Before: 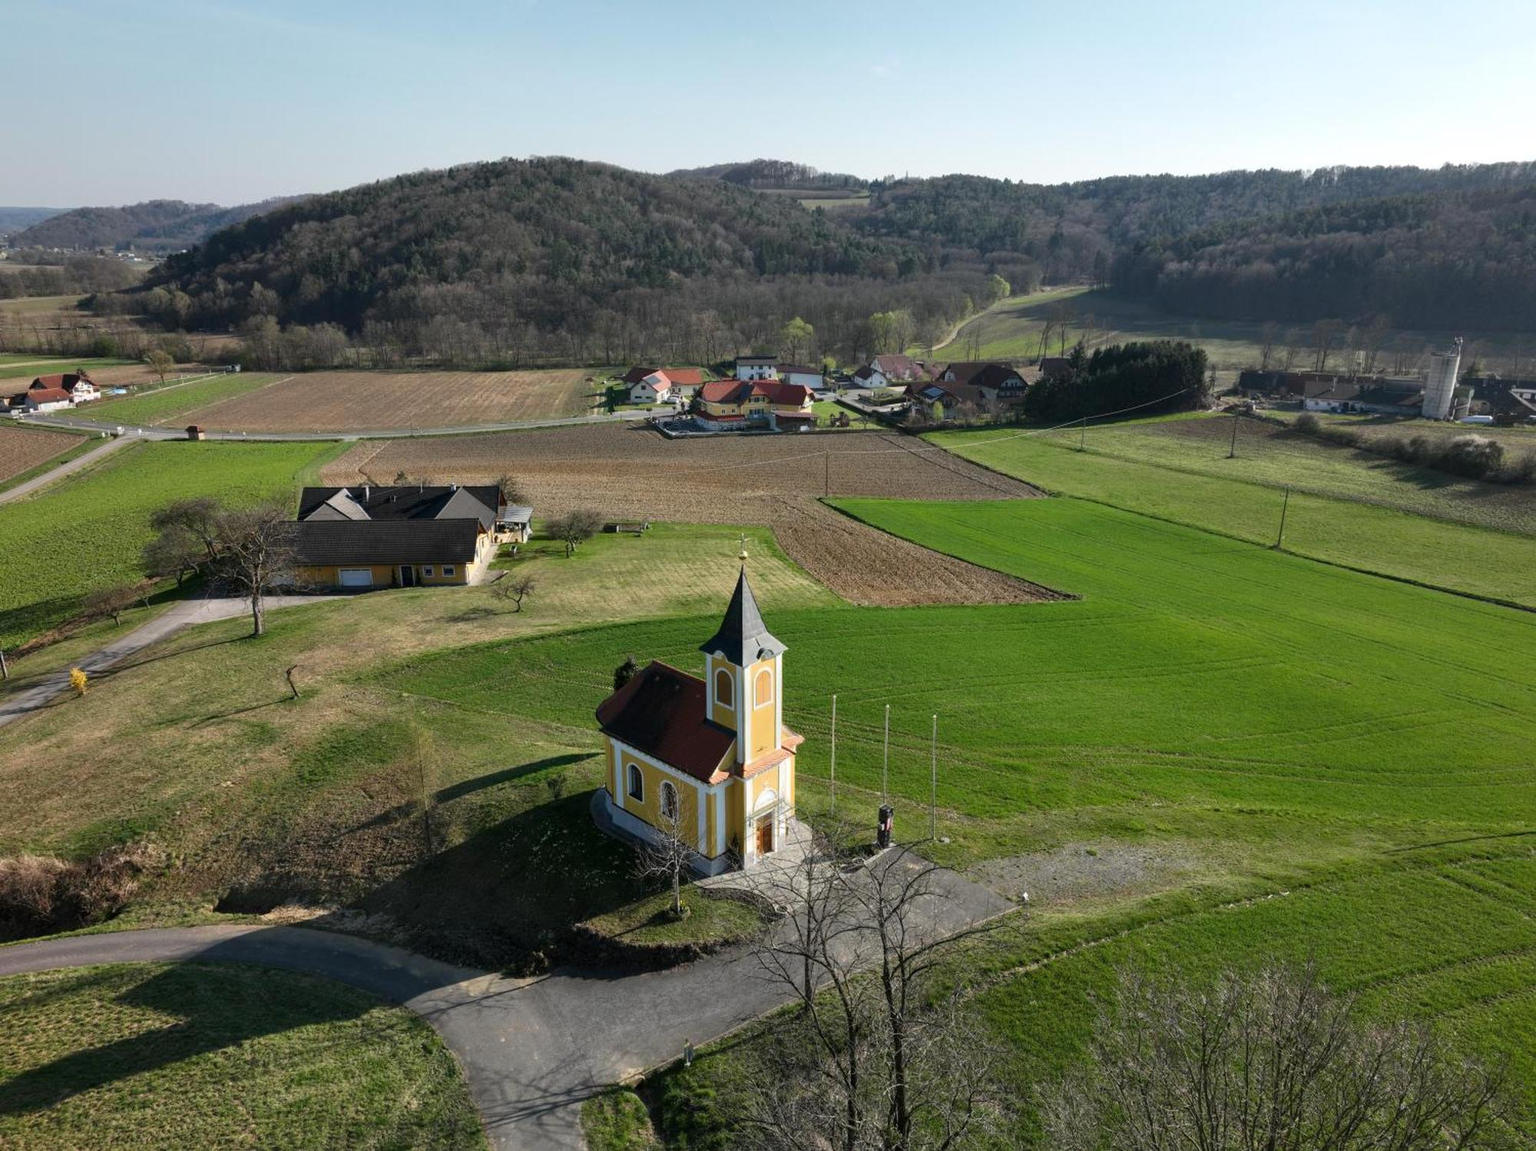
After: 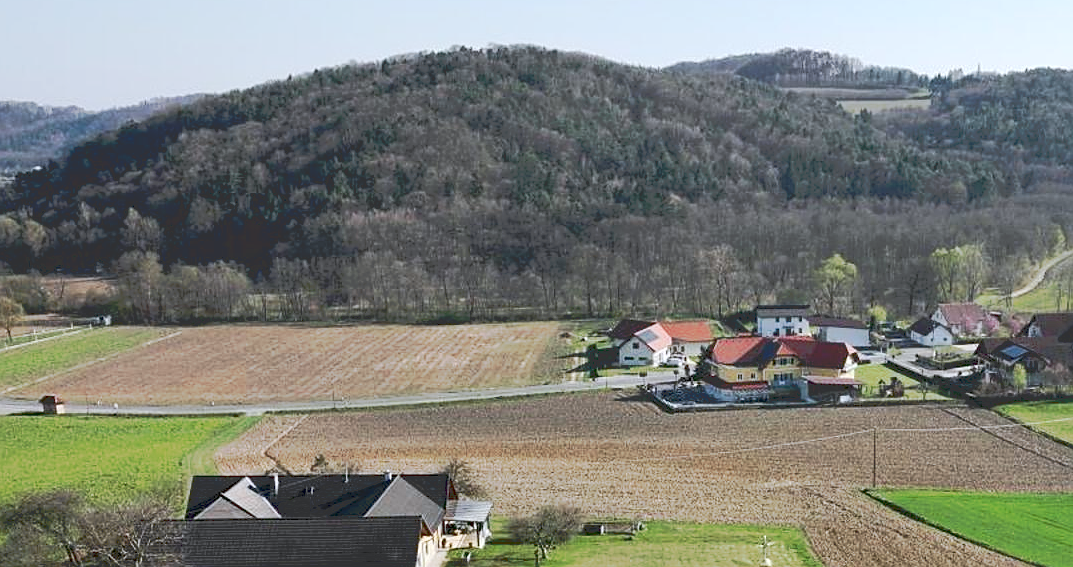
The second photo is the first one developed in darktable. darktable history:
tone curve: curves: ch0 [(0, 0) (0.003, 0.055) (0.011, 0.111) (0.025, 0.126) (0.044, 0.169) (0.069, 0.215) (0.1, 0.199) (0.136, 0.207) (0.177, 0.259) (0.224, 0.327) (0.277, 0.361) (0.335, 0.431) (0.399, 0.501) (0.468, 0.589) (0.543, 0.683) (0.623, 0.73) (0.709, 0.796) (0.801, 0.863) (0.898, 0.921) (1, 1)], preserve colors none
crop: left 10.121%, top 10.631%, right 36.218%, bottom 51.526%
contrast brightness saturation: contrast 0.07
color correction: highlights a* -0.137, highlights b* -5.91, shadows a* -0.137, shadows b* -0.137
sharpen: on, module defaults
